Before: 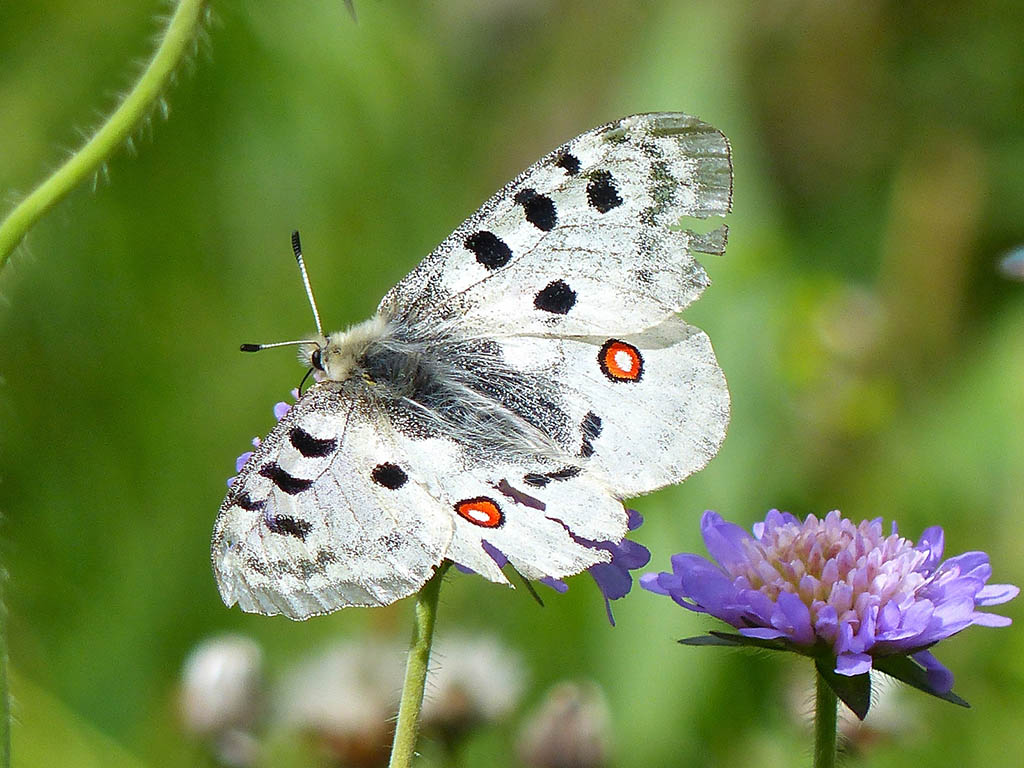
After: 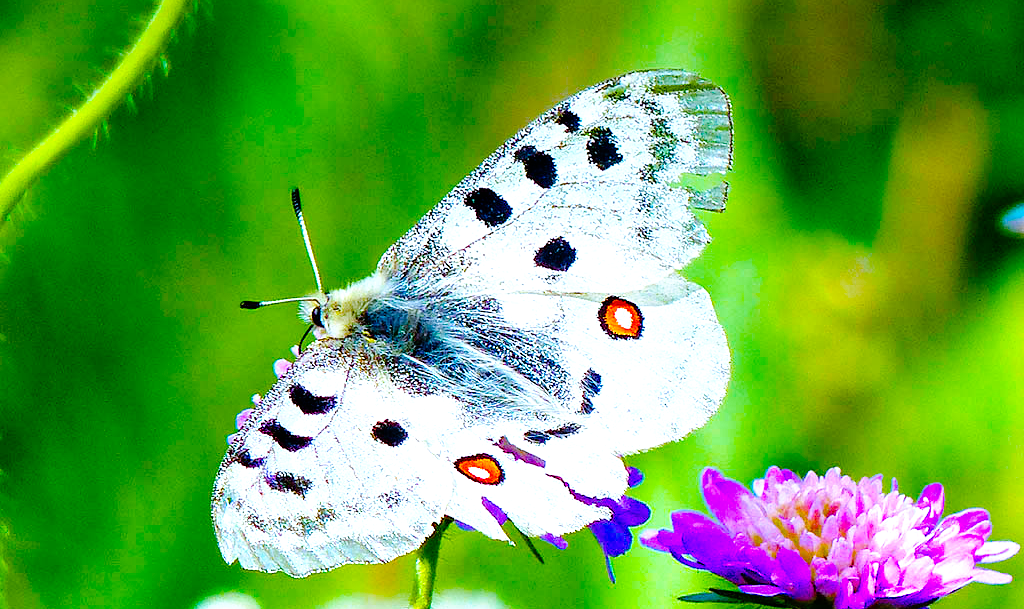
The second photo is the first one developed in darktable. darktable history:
crop and rotate: top 5.667%, bottom 14.937%
color calibration: x 0.37, y 0.382, temperature 4313.32 K
rgb curve: curves: ch0 [(0, 0) (0.136, 0.078) (0.262, 0.245) (0.414, 0.42) (1, 1)], compensate middle gray true, preserve colors basic power
graduated density: on, module defaults
color balance rgb: linear chroma grading › global chroma 25%, perceptual saturation grading › global saturation 40%, perceptual saturation grading › highlights -50%, perceptual saturation grading › shadows 30%, perceptual brilliance grading › global brilliance 25%, global vibrance 60%
tone curve: curves: ch0 [(0, 0) (0.003, 0) (0.011, 0.001) (0.025, 0.003) (0.044, 0.005) (0.069, 0.012) (0.1, 0.023) (0.136, 0.039) (0.177, 0.088) (0.224, 0.15) (0.277, 0.239) (0.335, 0.334) (0.399, 0.43) (0.468, 0.526) (0.543, 0.621) (0.623, 0.711) (0.709, 0.791) (0.801, 0.87) (0.898, 0.949) (1, 1)], preserve colors none
rotate and perspective: automatic cropping off
